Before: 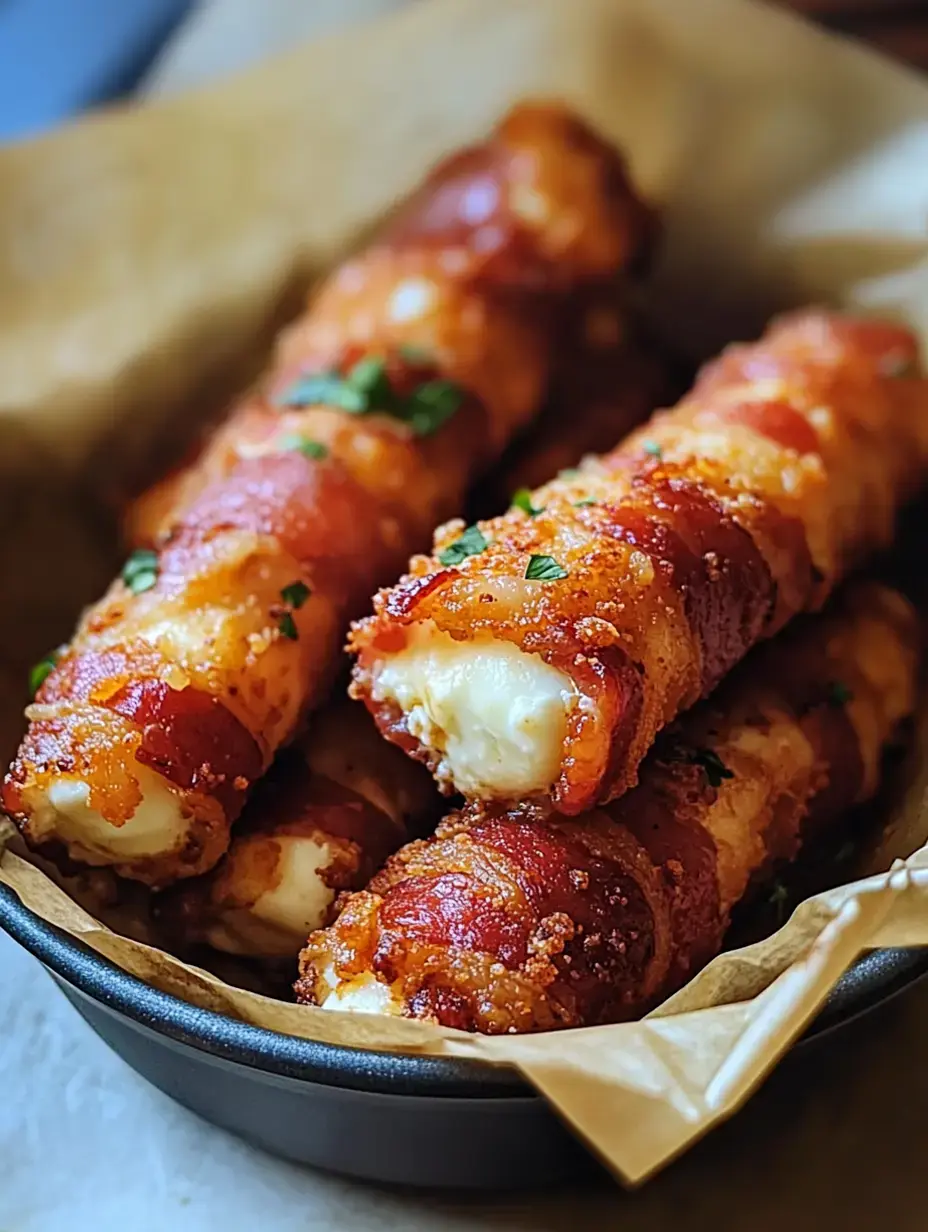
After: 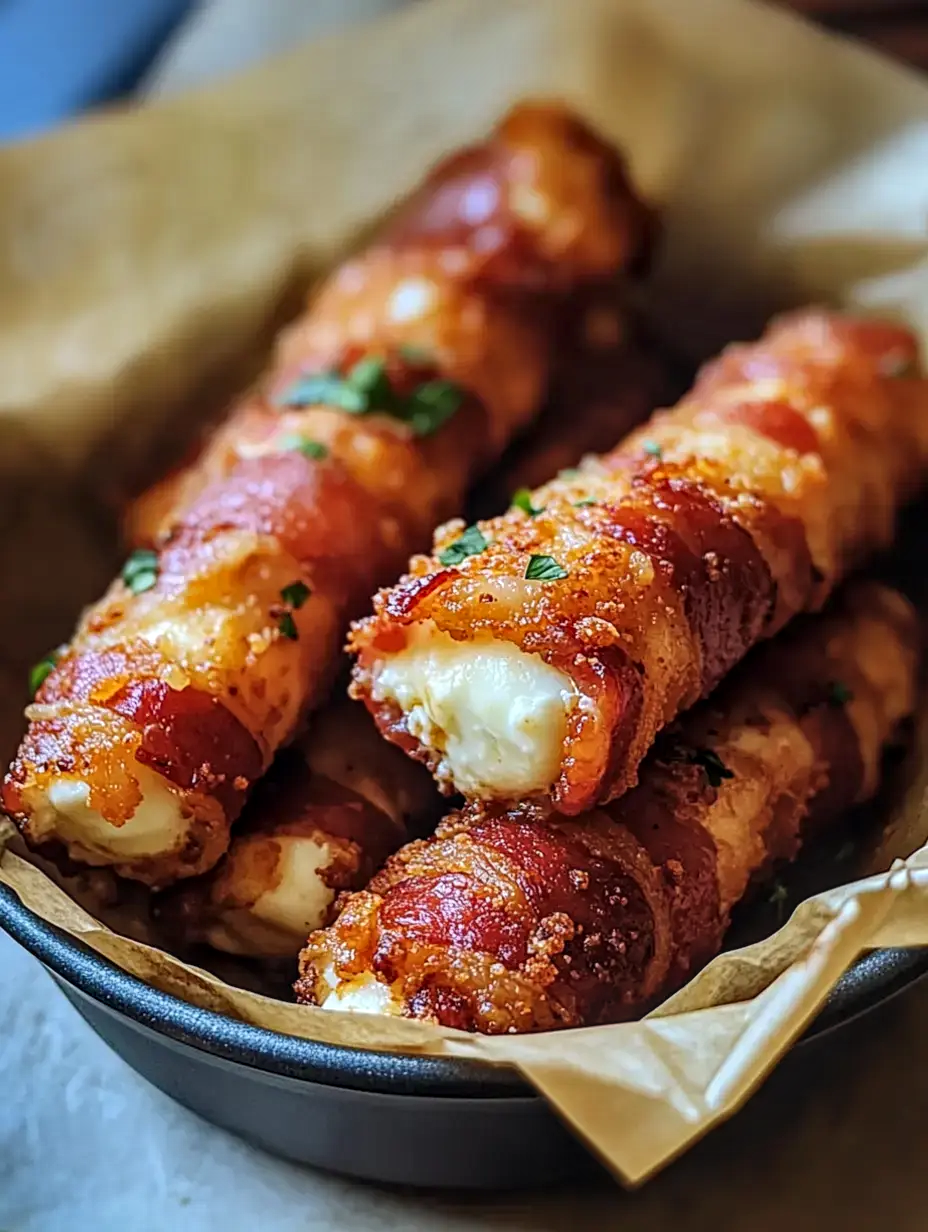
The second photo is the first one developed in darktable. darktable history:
local contrast: on, module defaults
shadows and highlights: shadows 20.73, highlights -81.35, soften with gaussian
